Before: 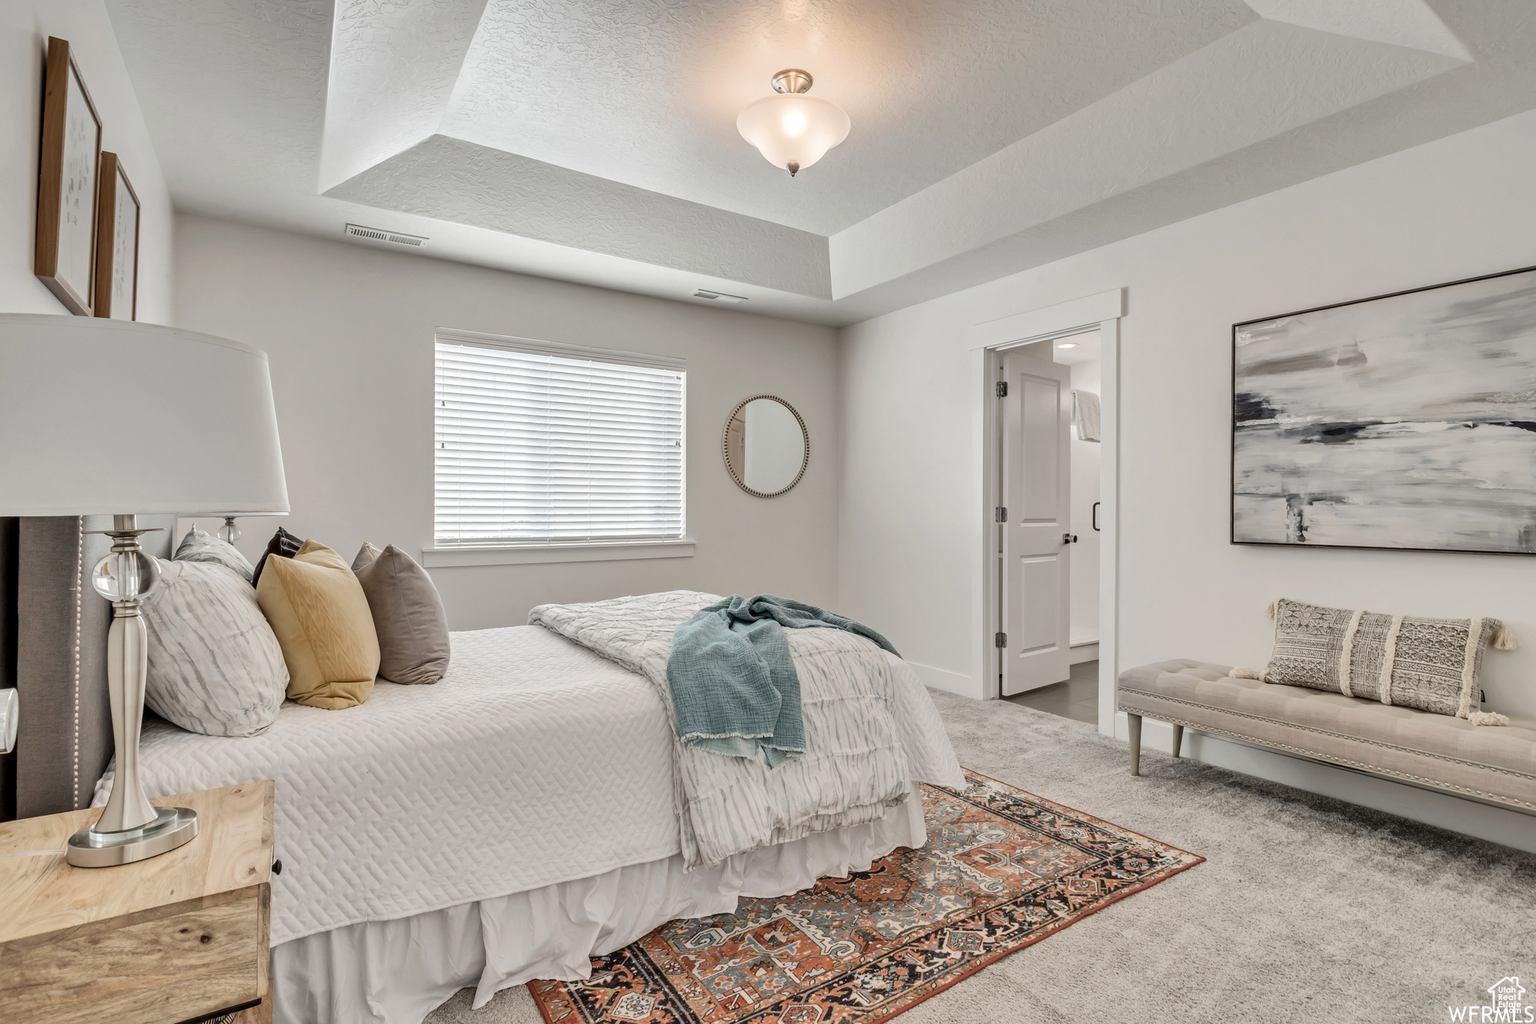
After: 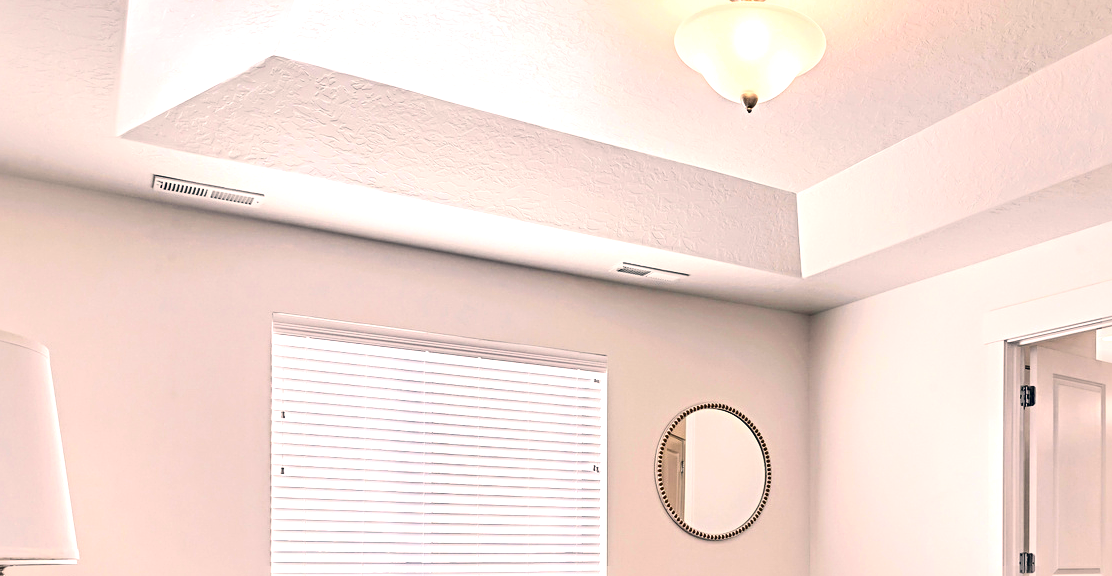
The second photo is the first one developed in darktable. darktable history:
crop: left 15.043%, top 9.034%, right 30.635%, bottom 48.707%
exposure: black level correction -0.002, exposure 0.715 EV, compensate highlight preservation false
contrast brightness saturation: contrast 0.2, brightness -0.105, saturation 0.105
sharpen: radius 3.974
color balance rgb: perceptual saturation grading › global saturation 19.797%, global vibrance 45.775%
color correction: highlights a* 13.85, highlights b* 5.74, shadows a* -6.28, shadows b* -15.14, saturation 0.834
